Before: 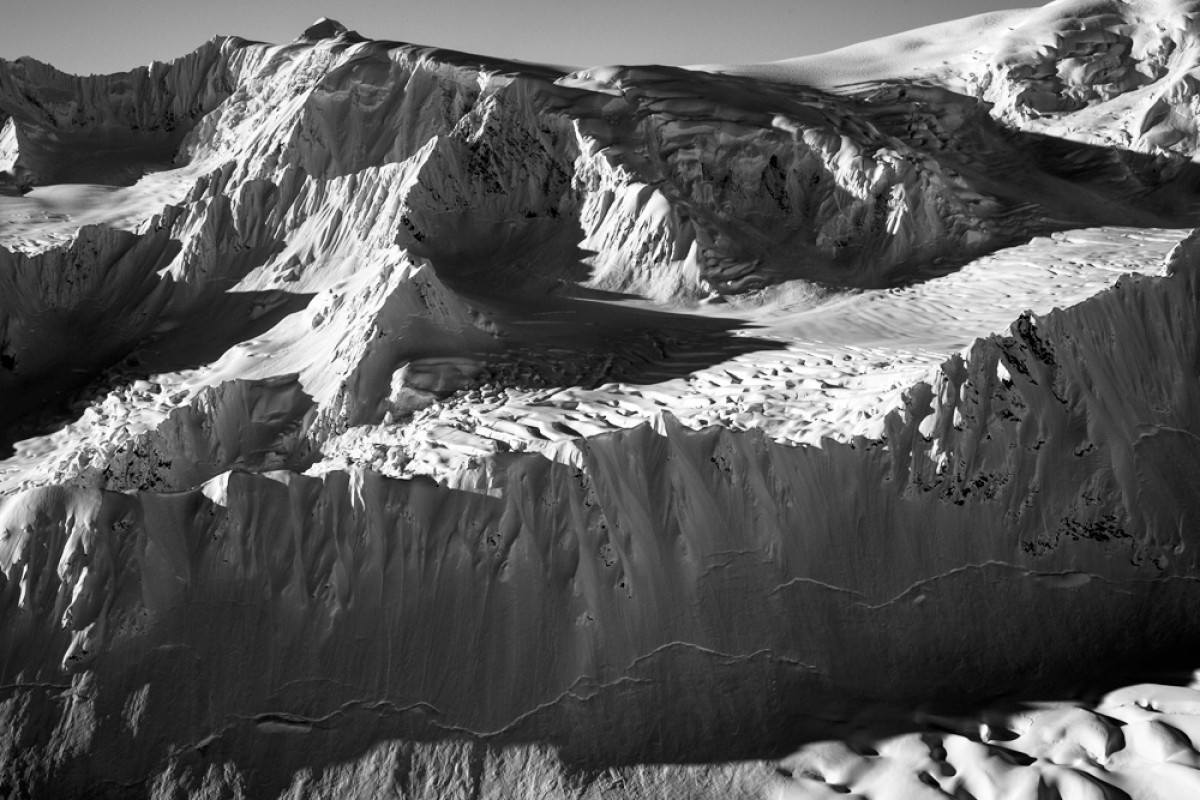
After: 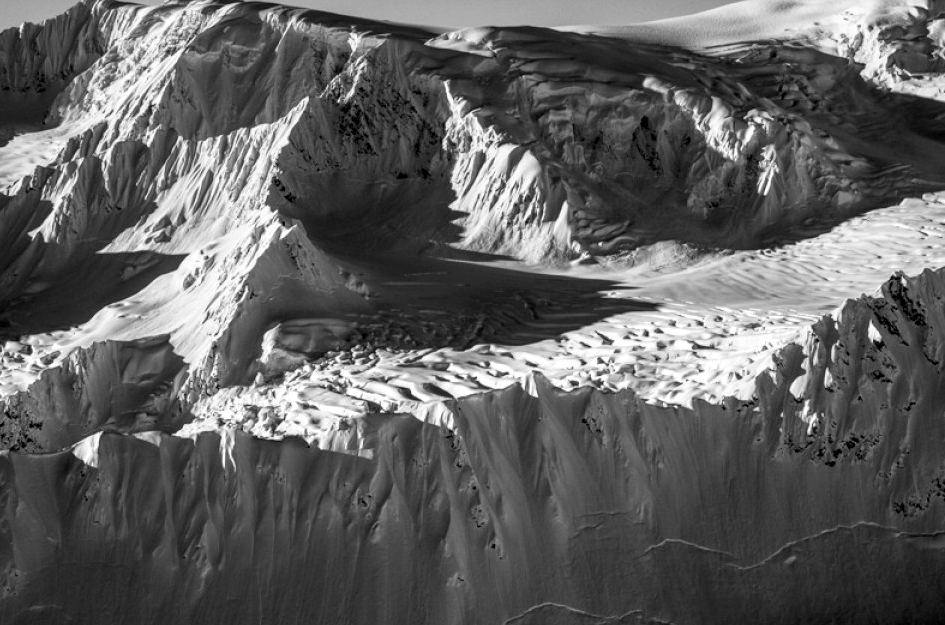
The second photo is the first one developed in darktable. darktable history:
crop and rotate: left 10.77%, top 5.1%, right 10.41%, bottom 16.76%
local contrast: on, module defaults
